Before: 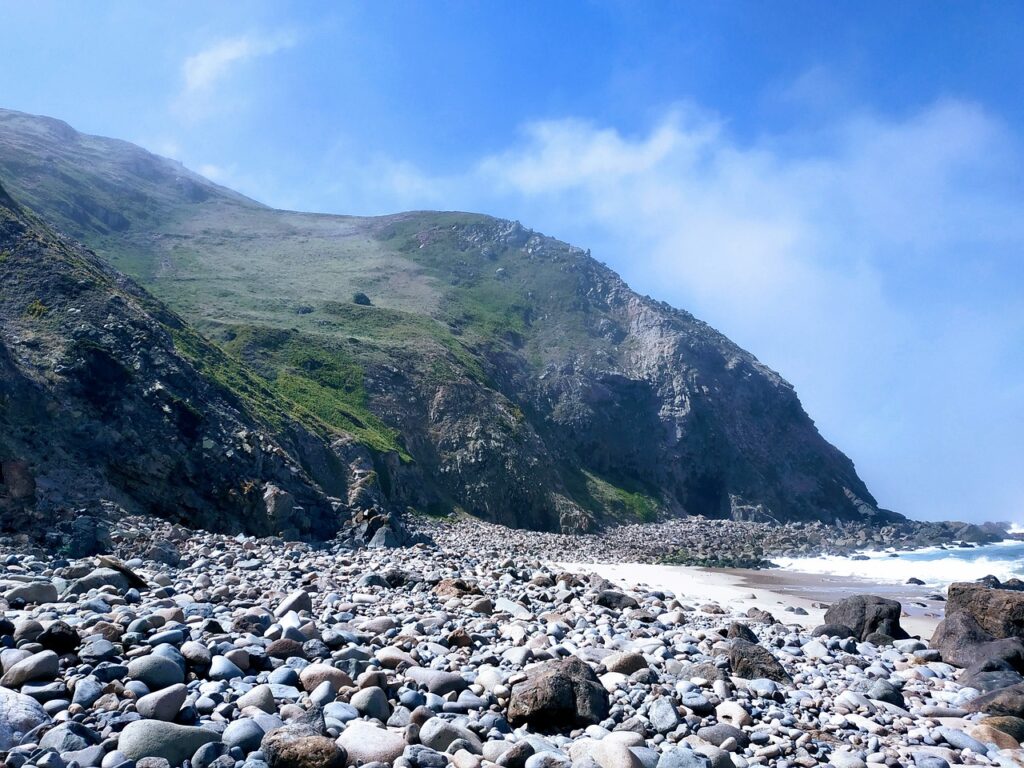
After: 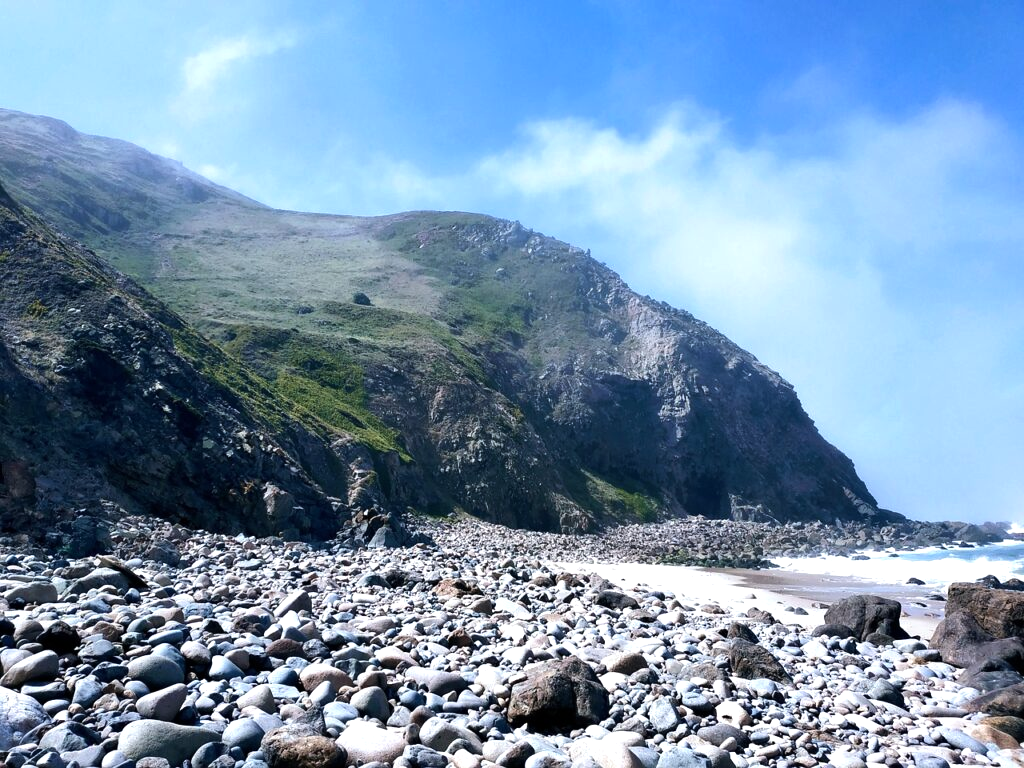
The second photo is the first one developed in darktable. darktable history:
color zones: curves: ch2 [(0, 0.5) (0.143, 0.5) (0.286, 0.489) (0.415, 0.421) (0.571, 0.5) (0.714, 0.5) (0.857, 0.5) (1, 0.5)]
tone equalizer: -8 EV -0.417 EV, -7 EV -0.389 EV, -6 EV -0.333 EV, -5 EV -0.222 EV, -3 EV 0.222 EV, -2 EV 0.333 EV, -1 EV 0.389 EV, +0 EV 0.417 EV, edges refinement/feathering 500, mask exposure compensation -1.57 EV, preserve details no
